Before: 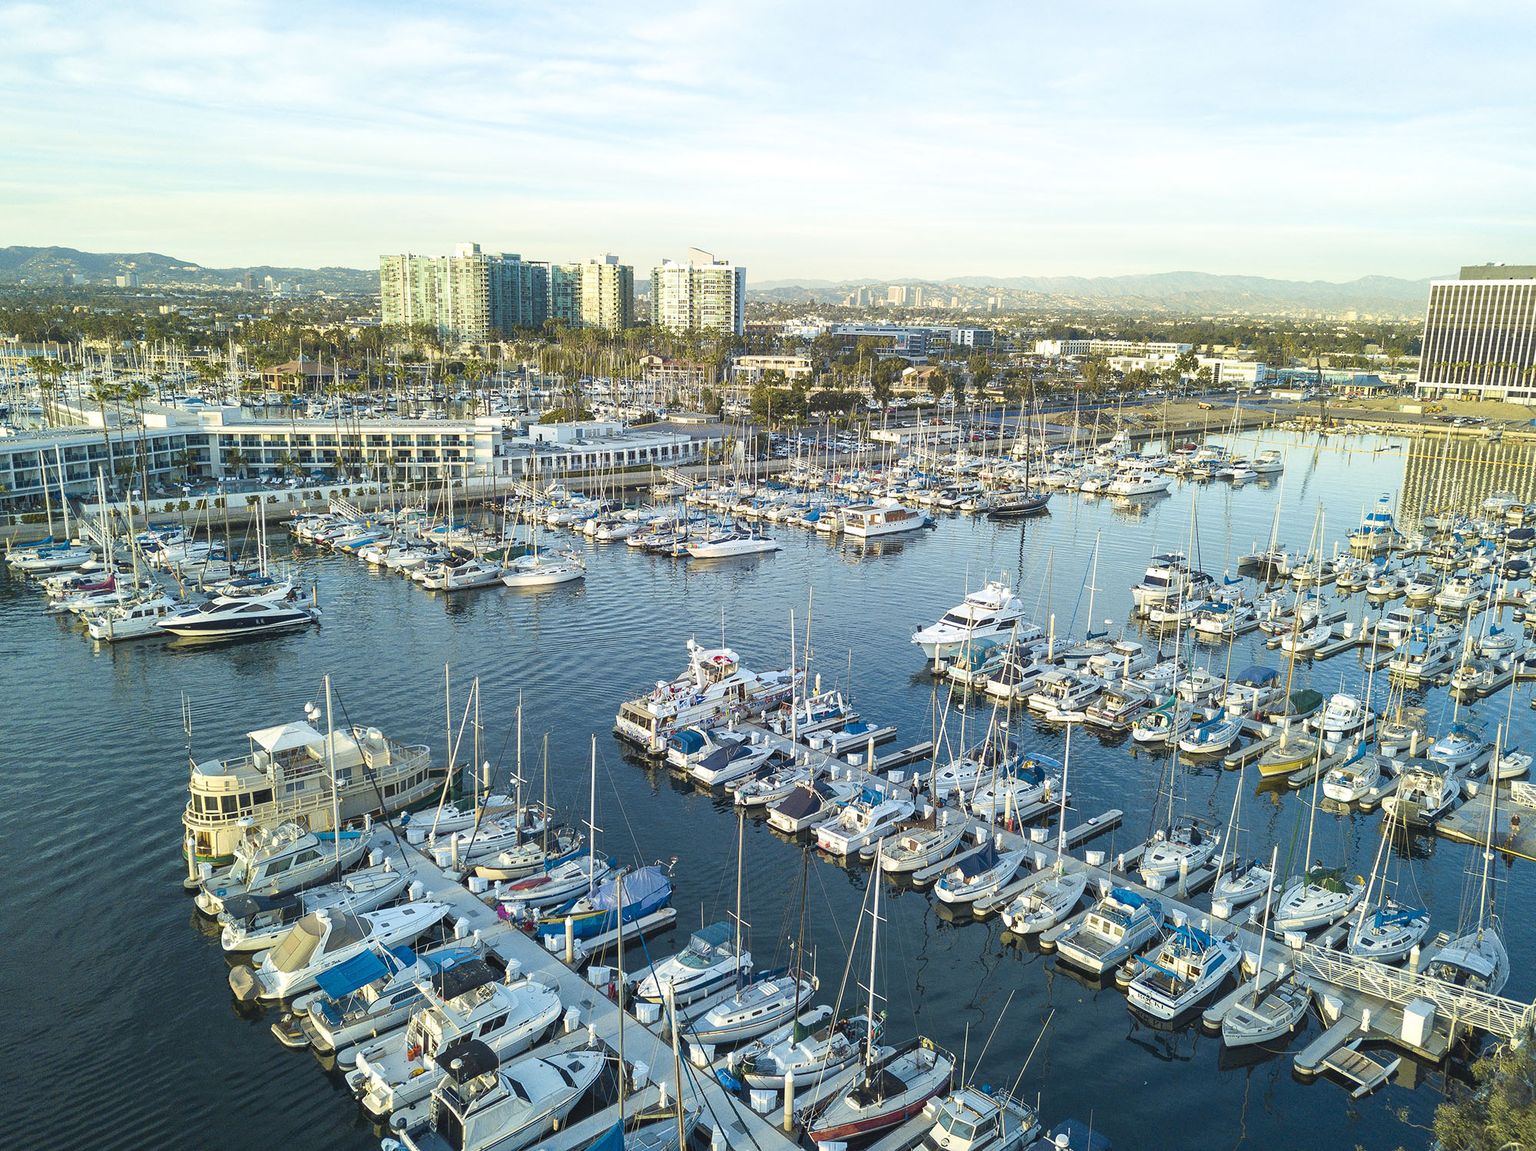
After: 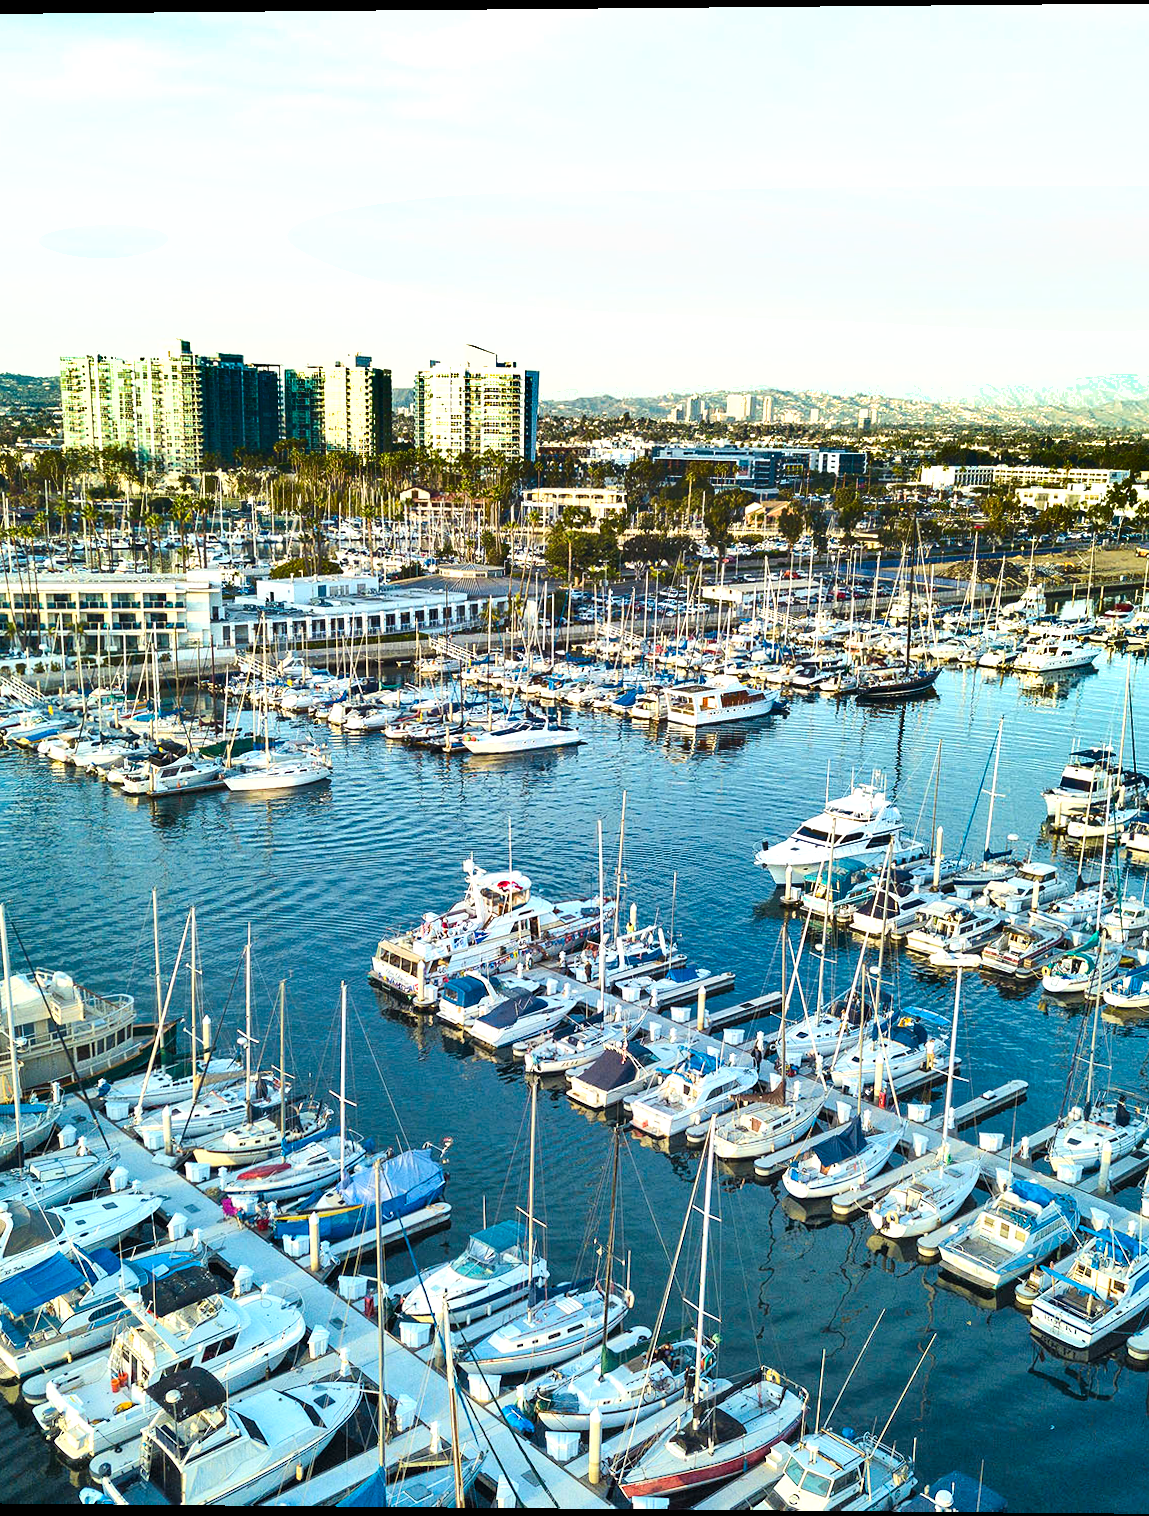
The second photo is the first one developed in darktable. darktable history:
shadows and highlights: shadows 24.5, highlights -78.15, soften with gaussian
crop: left 21.674%, right 22.086%
rotate and perspective: lens shift (vertical) 0.048, lens shift (horizontal) -0.024, automatic cropping off
tone curve: curves: ch0 [(0, 0) (0.004, 0.001) (0.133, 0.112) (0.325, 0.362) (0.832, 0.893) (1, 1)], color space Lab, linked channels, preserve colors none
exposure: black level correction 0.001, exposure -0.125 EV, compensate exposure bias true, compensate highlight preservation false
